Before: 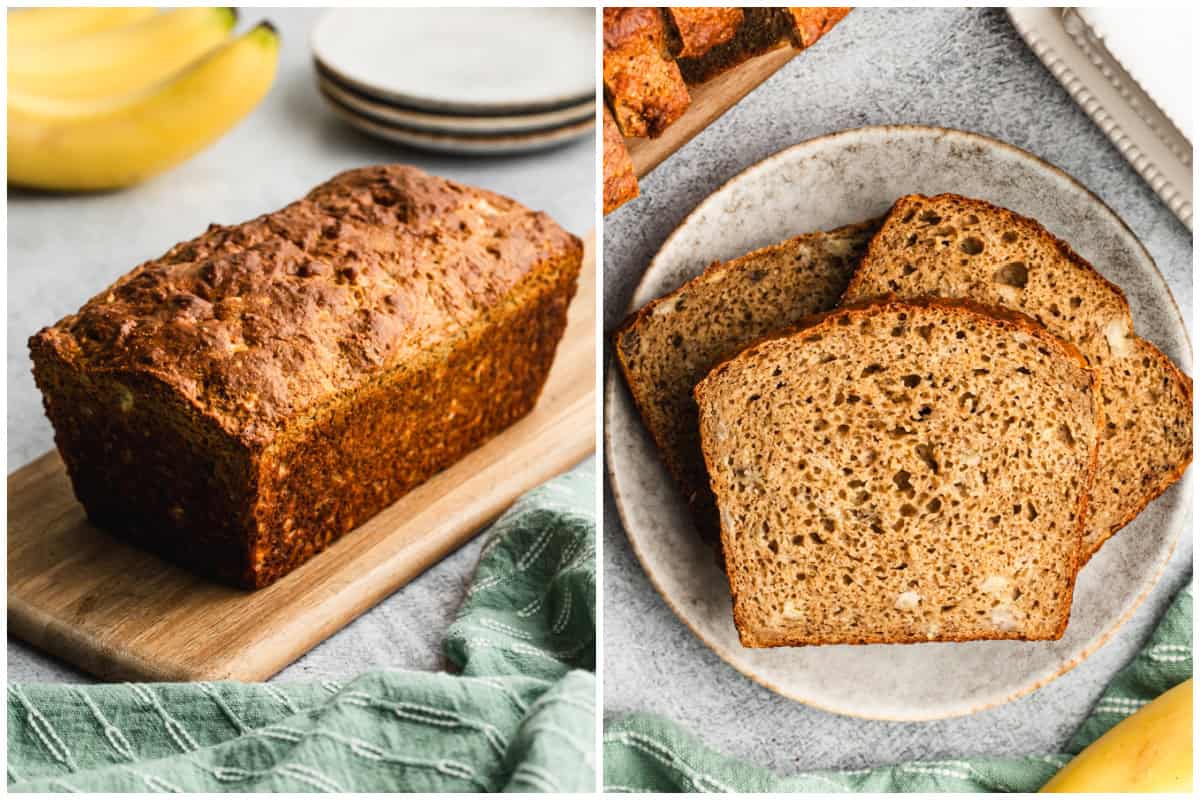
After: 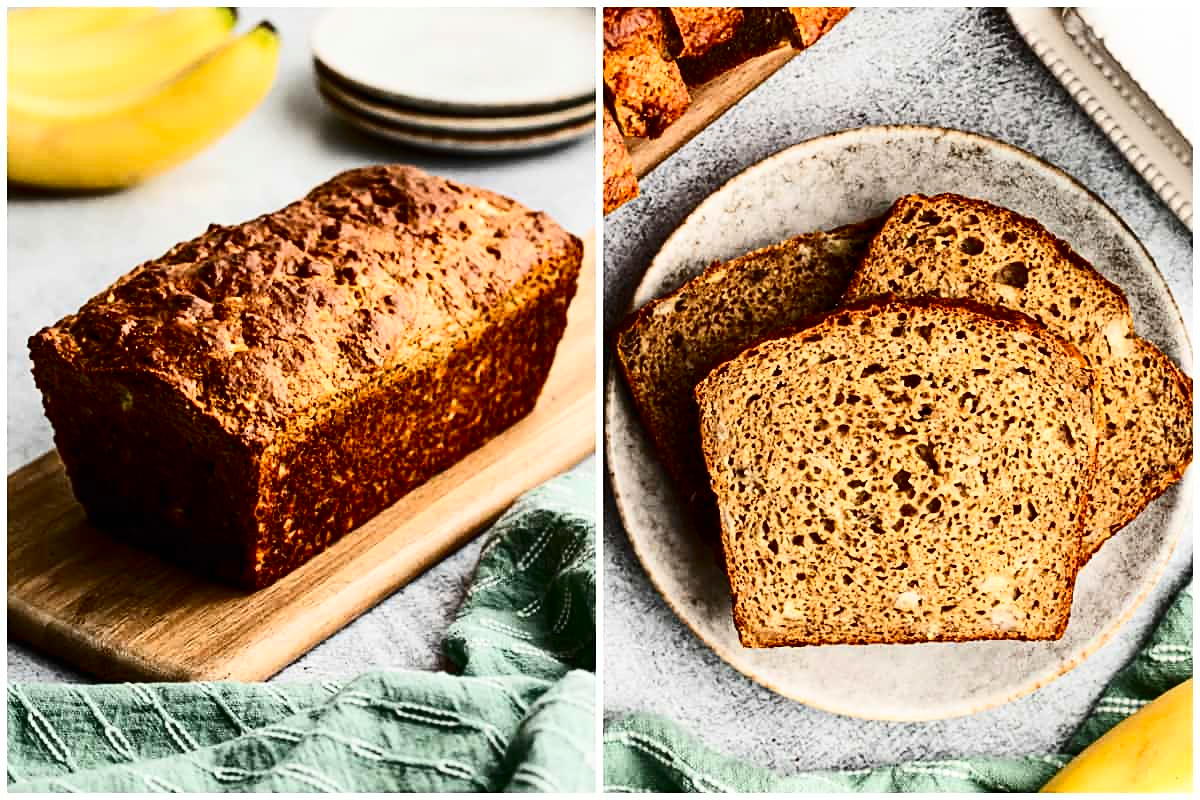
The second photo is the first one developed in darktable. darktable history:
contrast brightness saturation: contrast 0.32, brightness -0.08, saturation 0.17
sharpen: on, module defaults
